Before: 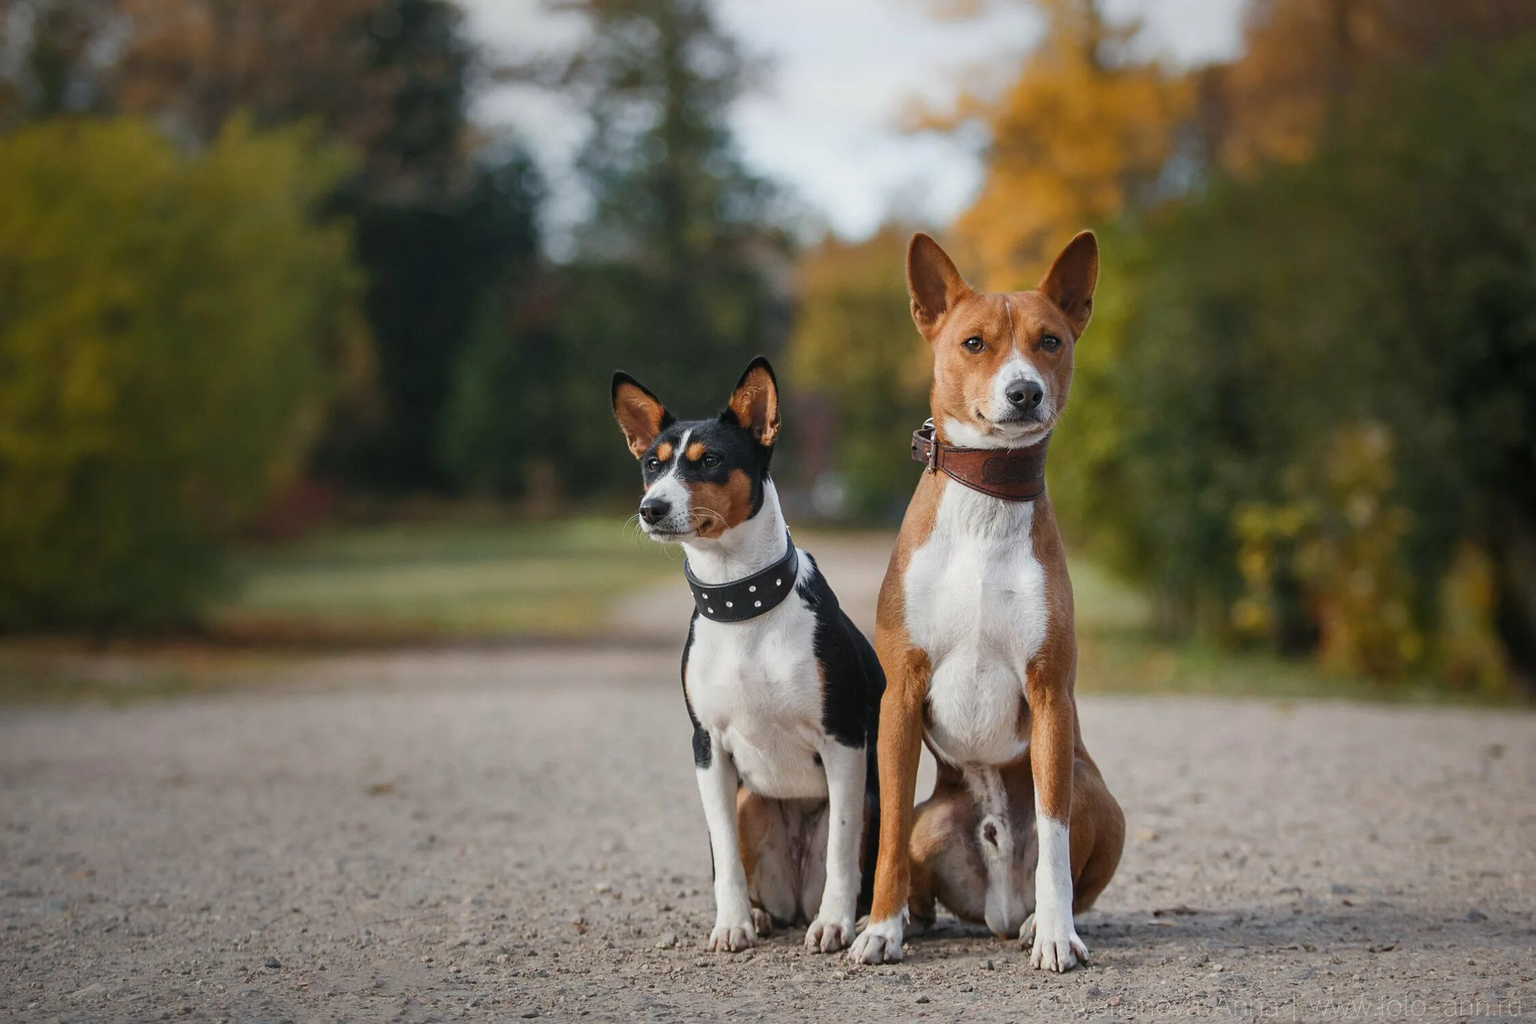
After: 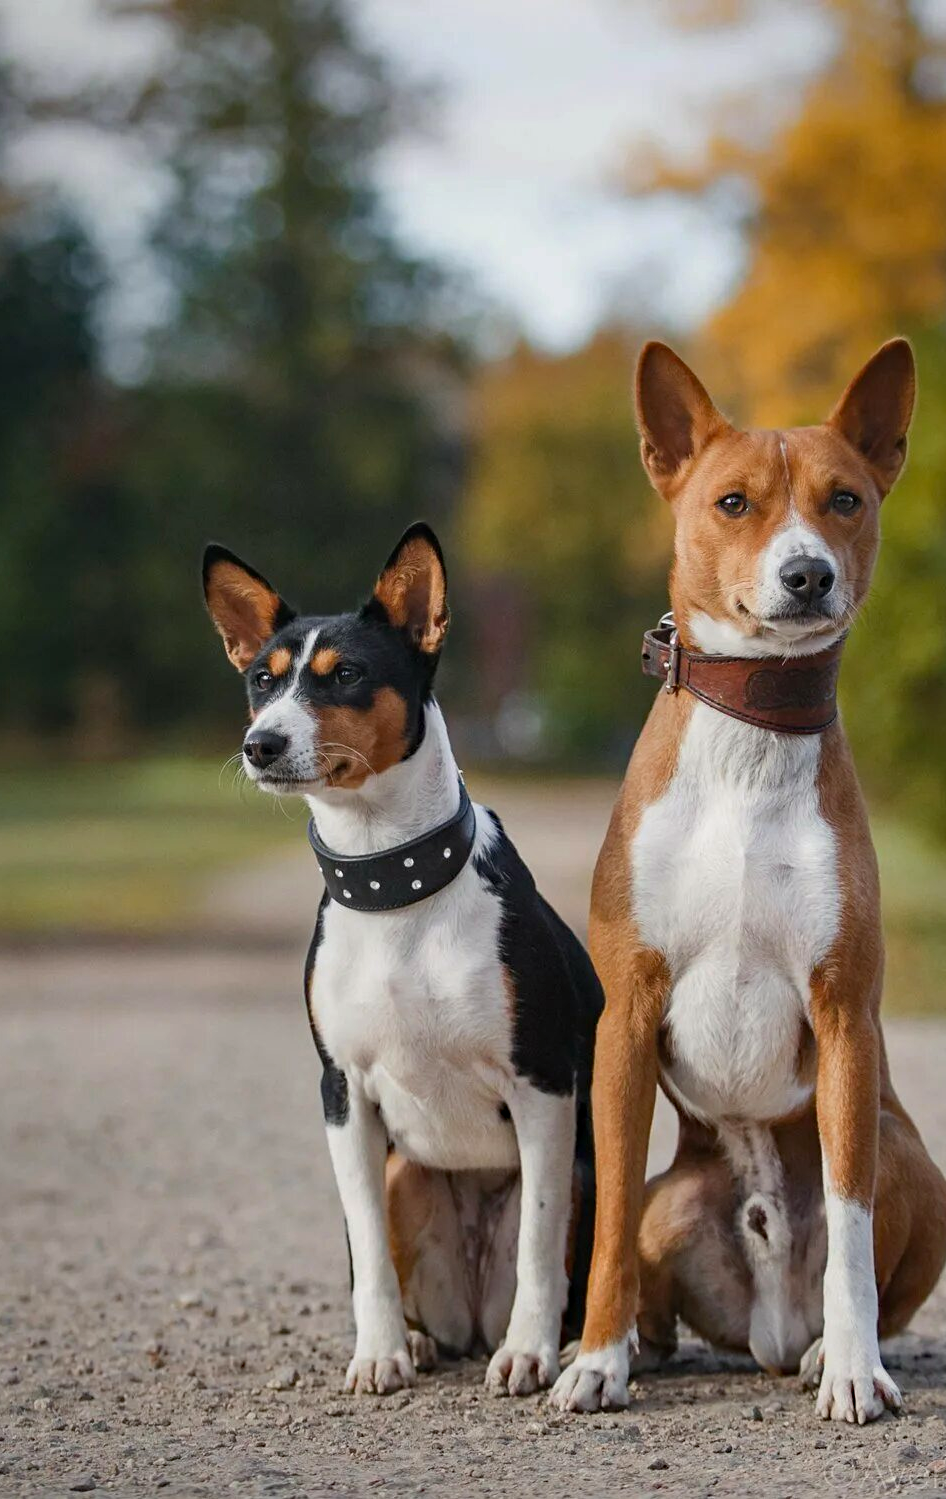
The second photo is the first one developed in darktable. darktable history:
crop: left 30.869%, right 27.103%
haze removal: compatibility mode true, adaptive false
